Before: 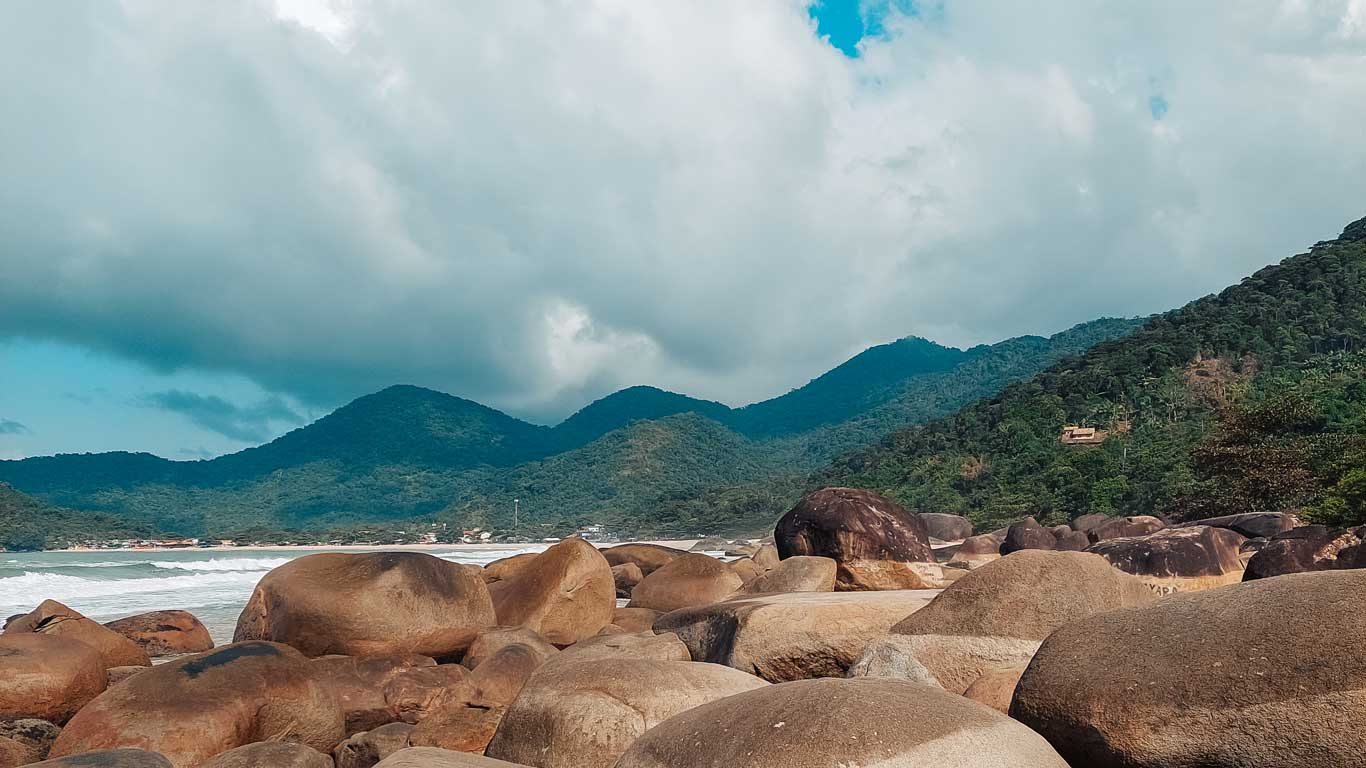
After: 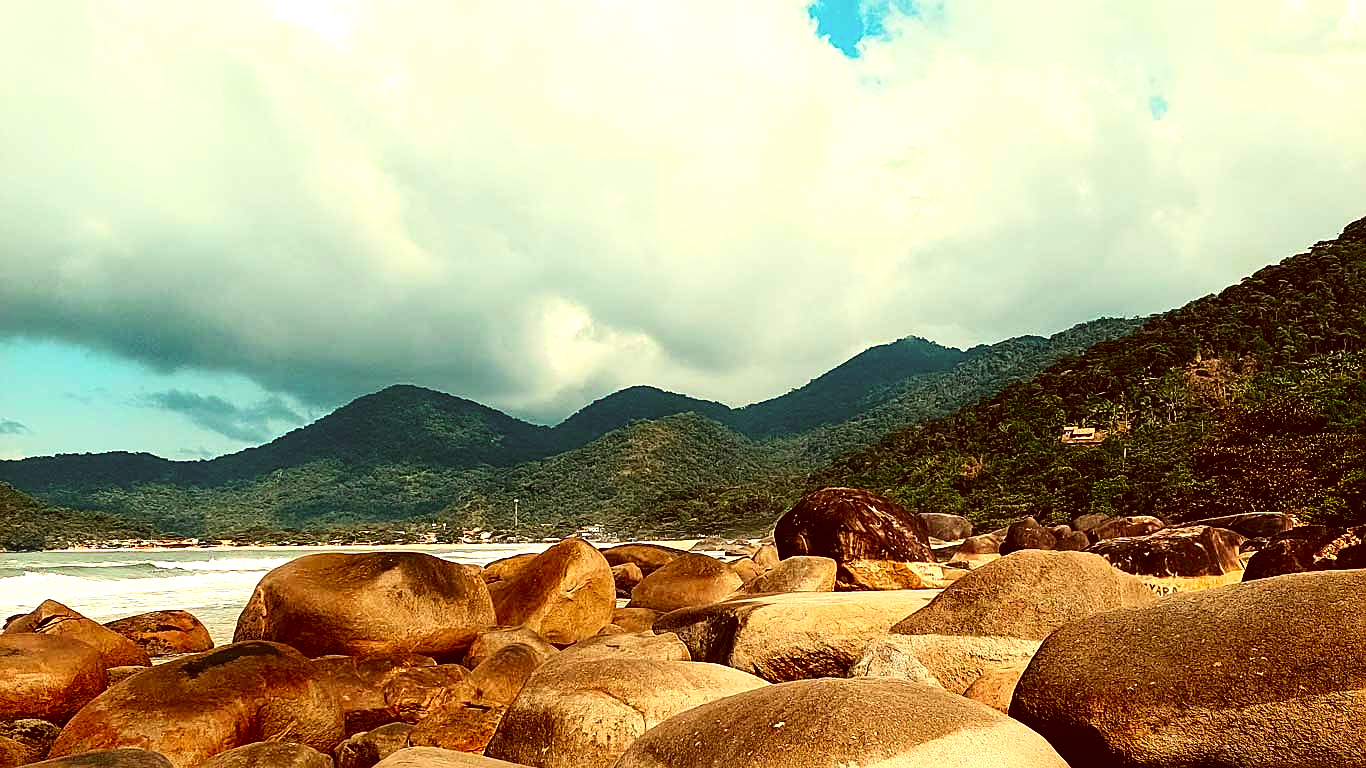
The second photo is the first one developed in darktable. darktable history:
color correction: highlights a* 1.16, highlights b* 24.84, shadows a* 16.01, shadows b* 24.7
tone equalizer: -8 EV -0.727 EV, -7 EV -0.721 EV, -6 EV -0.597 EV, -5 EV -0.416 EV, -3 EV 0.387 EV, -2 EV 0.6 EV, -1 EV 0.683 EV, +0 EV 0.778 EV
contrast brightness saturation: contrast 0.224, brightness -0.188, saturation 0.234
sharpen: amount 0.485
